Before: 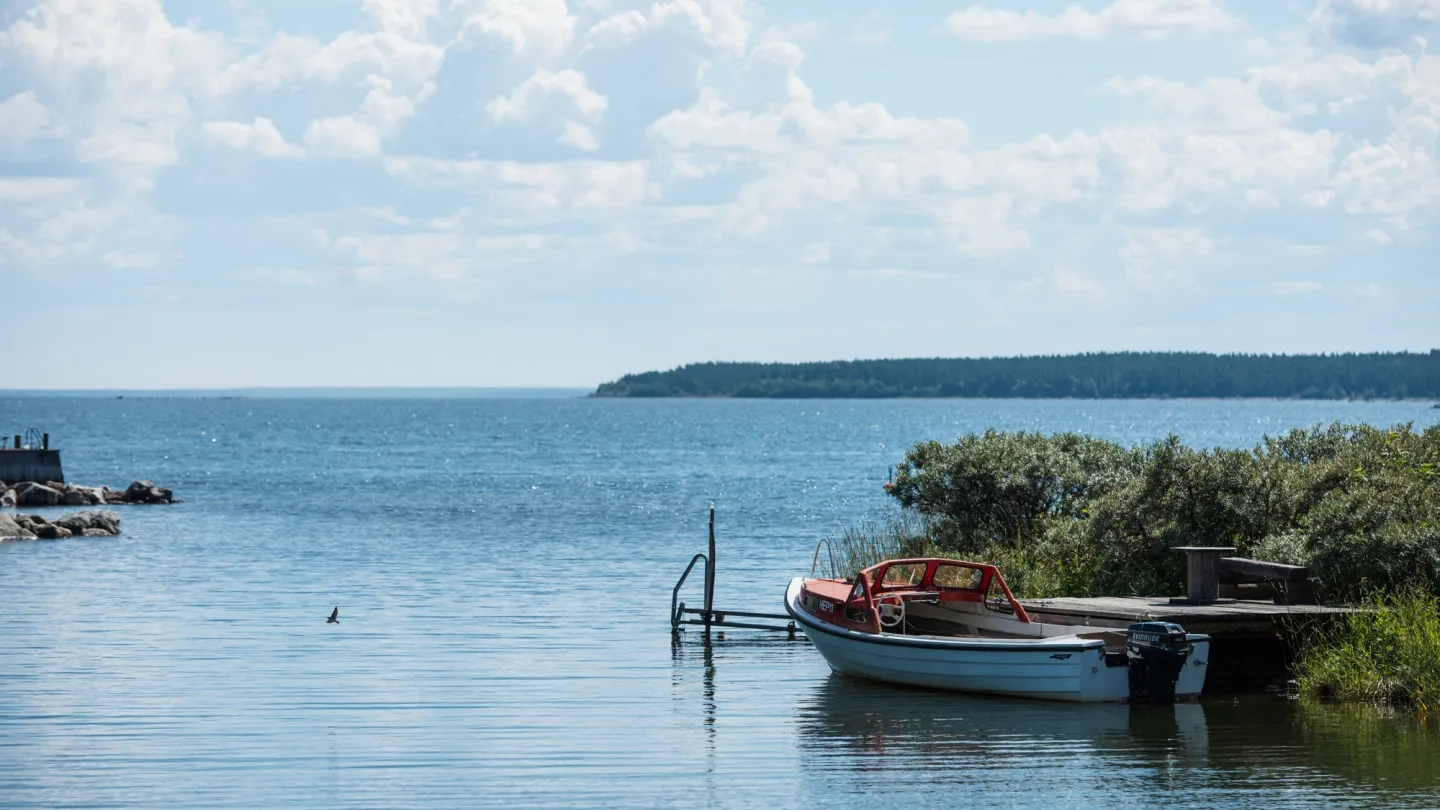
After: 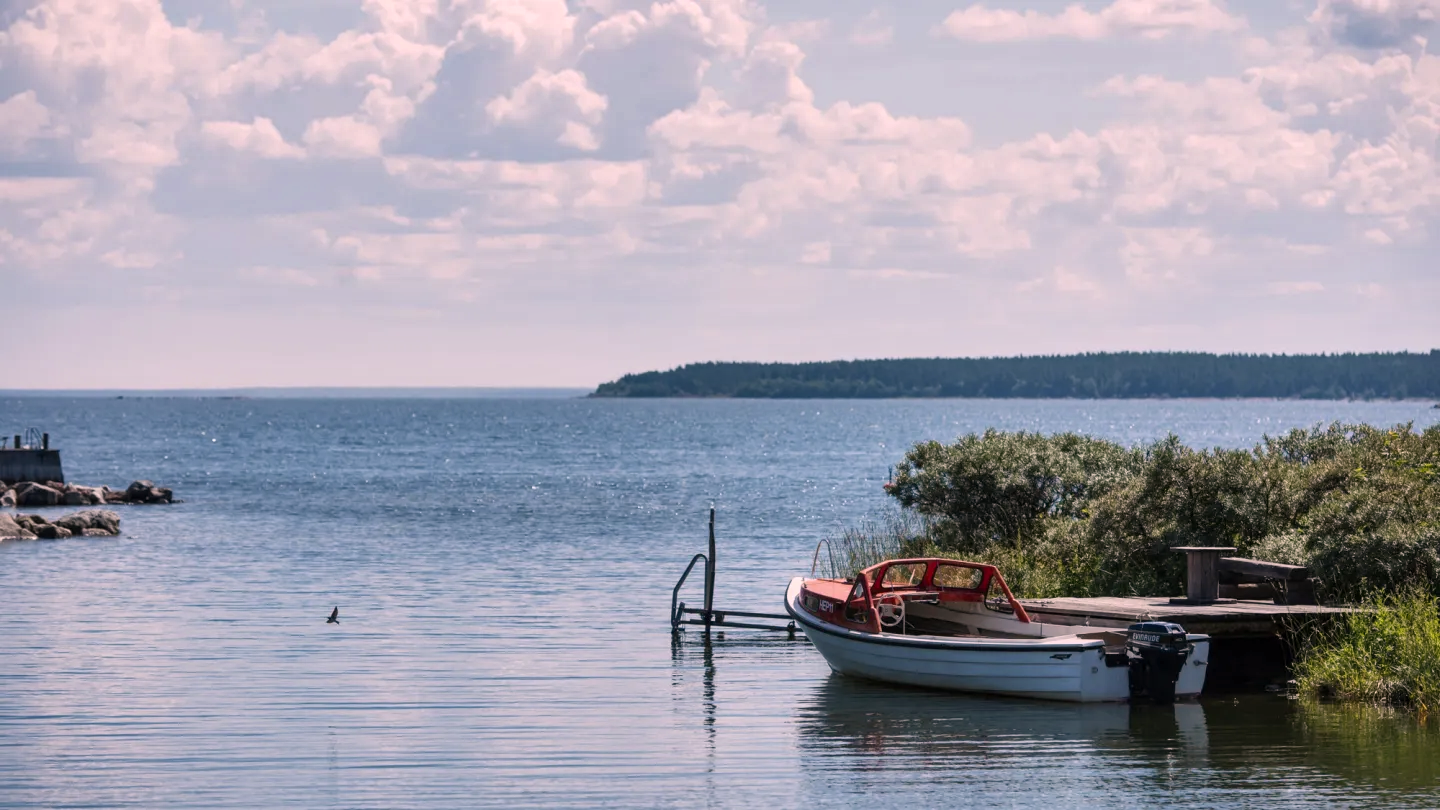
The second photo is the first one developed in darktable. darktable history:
shadows and highlights: low approximation 0.01, soften with gaussian
color correction: highlights a* 14.52, highlights b* 4.84
